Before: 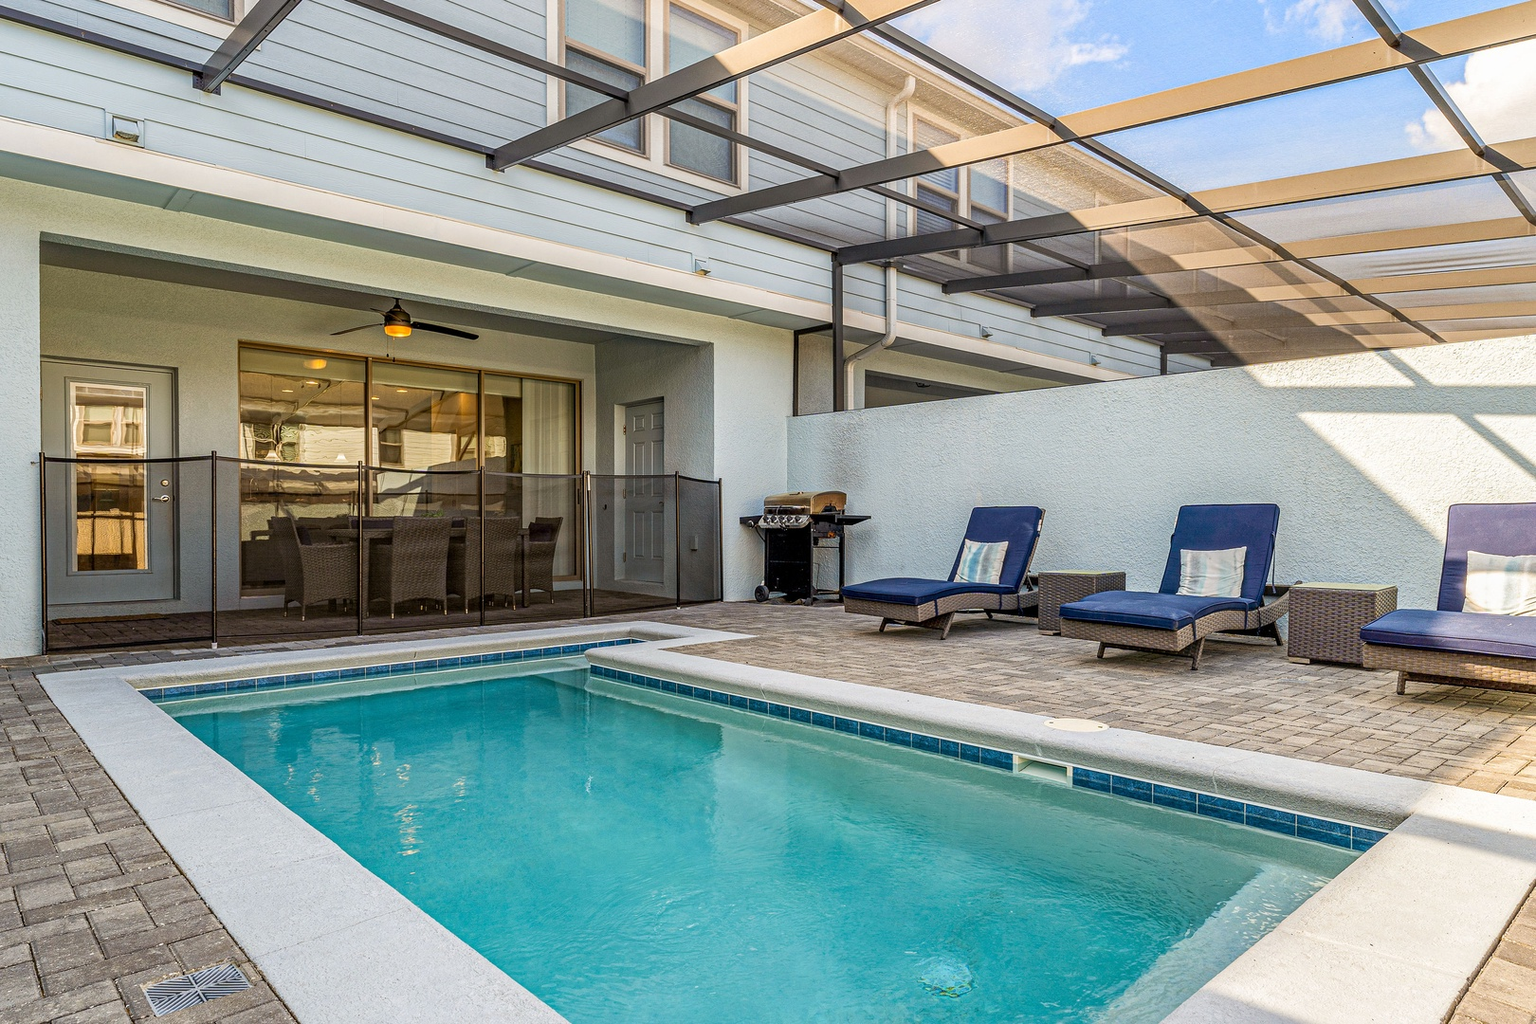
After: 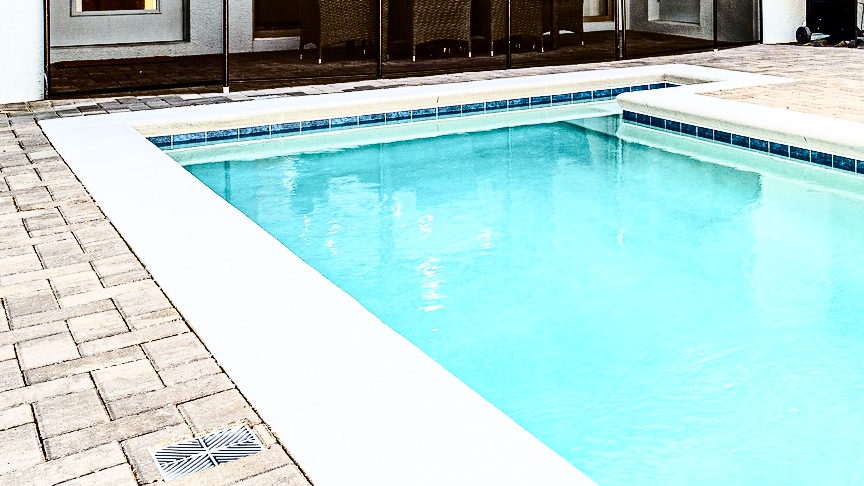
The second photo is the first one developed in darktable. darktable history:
base curve: curves: ch0 [(0, 0) (0.032, 0.037) (0.105, 0.228) (0.435, 0.76) (0.856, 0.983) (1, 1)], preserve colors none
crop and rotate: top 54.778%, right 46.61%, bottom 0.159%
contrast brightness saturation: contrast 0.5, saturation -0.1
